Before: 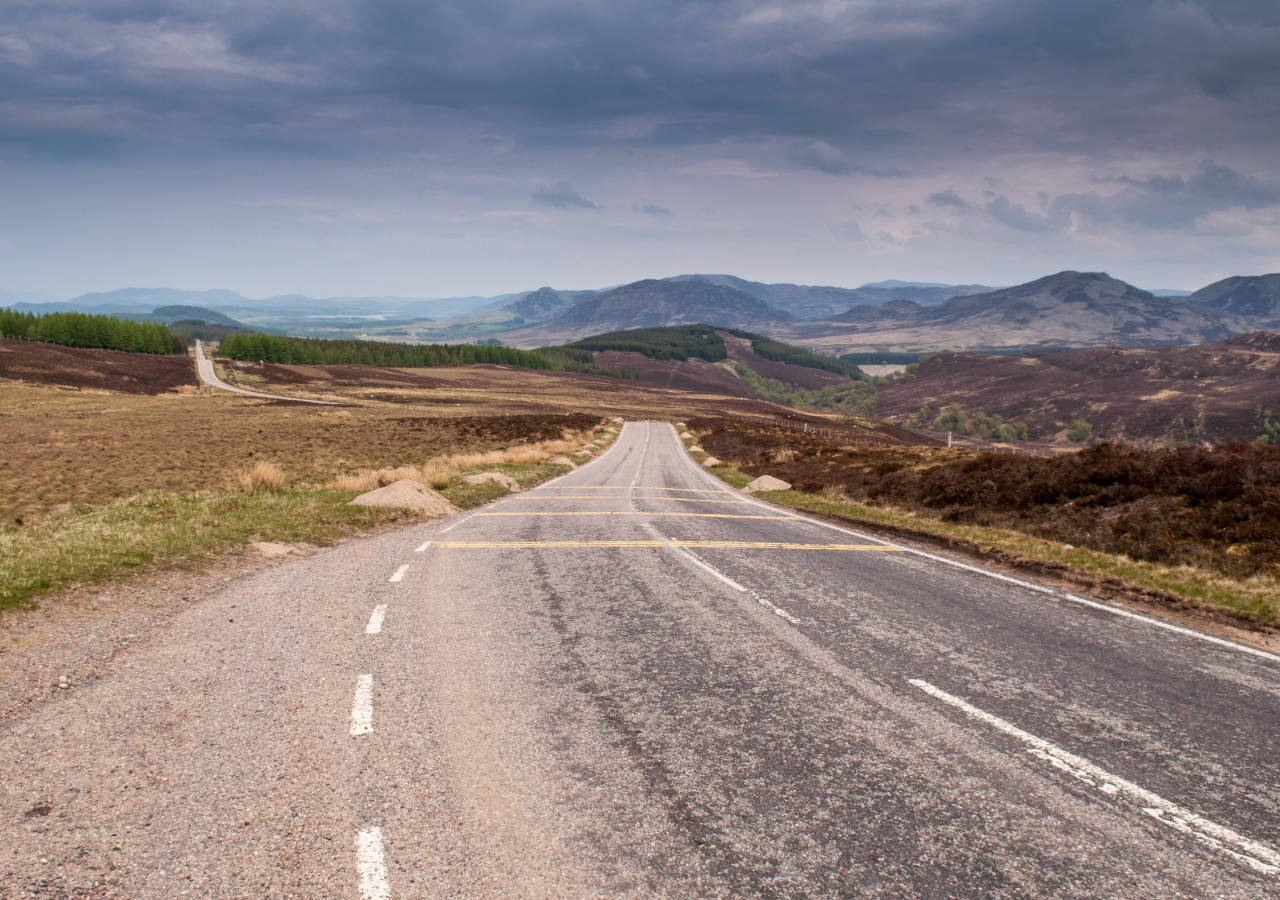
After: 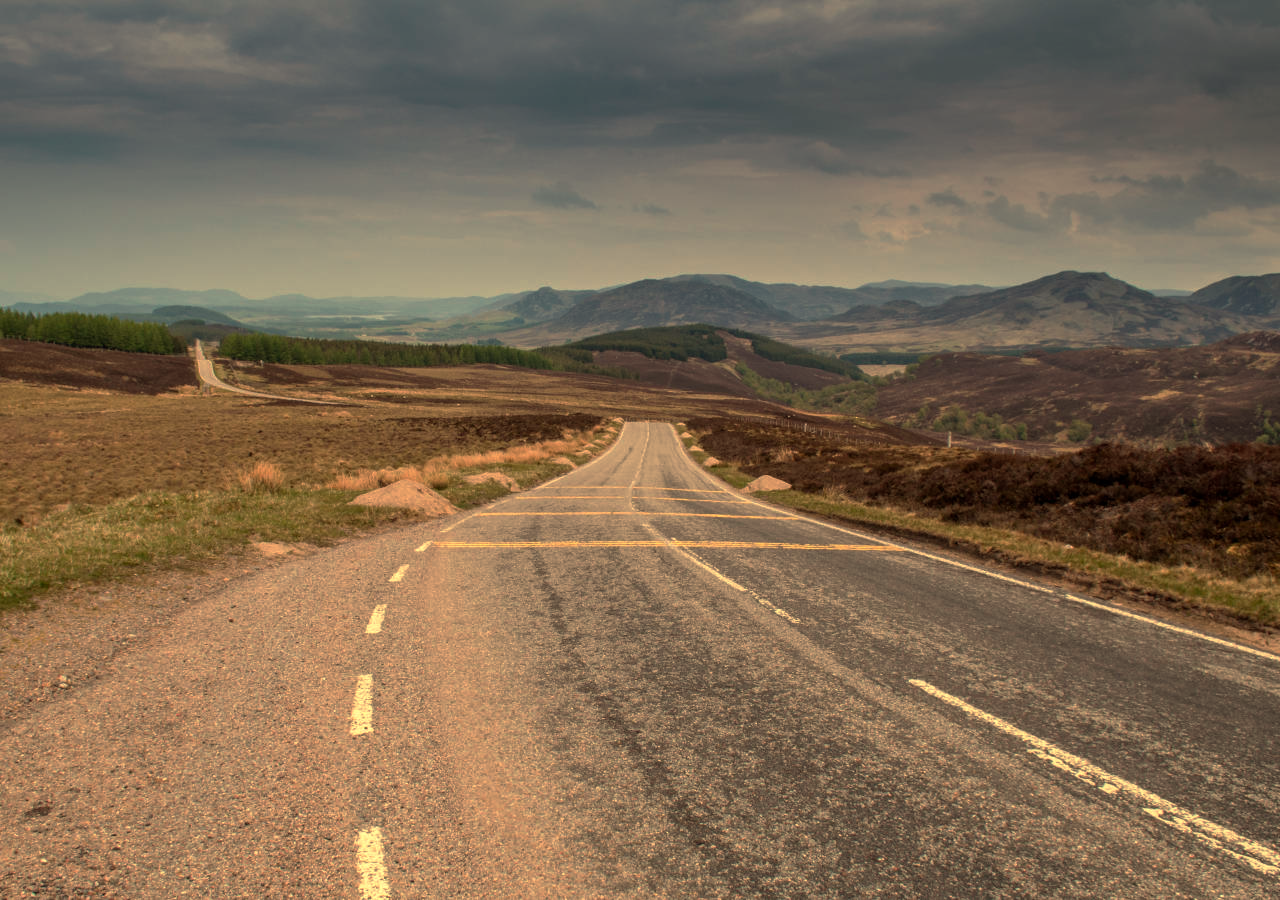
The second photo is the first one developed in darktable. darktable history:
base curve: curves: ch0 [(0, 0) (0.595, 0.418) (1, 1)], preserve colors none
white balance: red 1.08, blue 0.791
